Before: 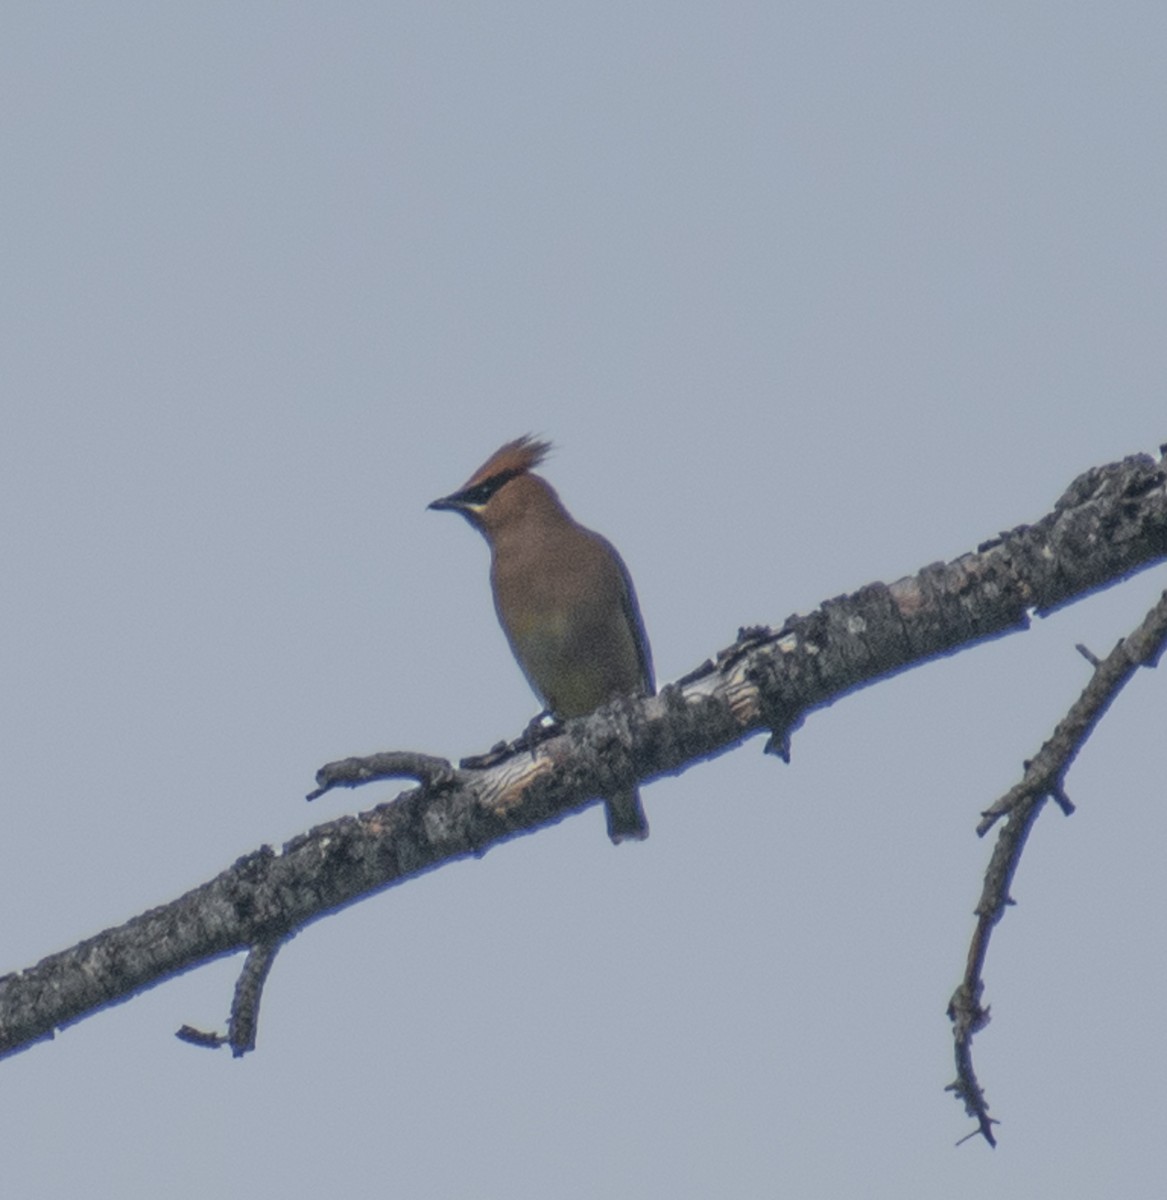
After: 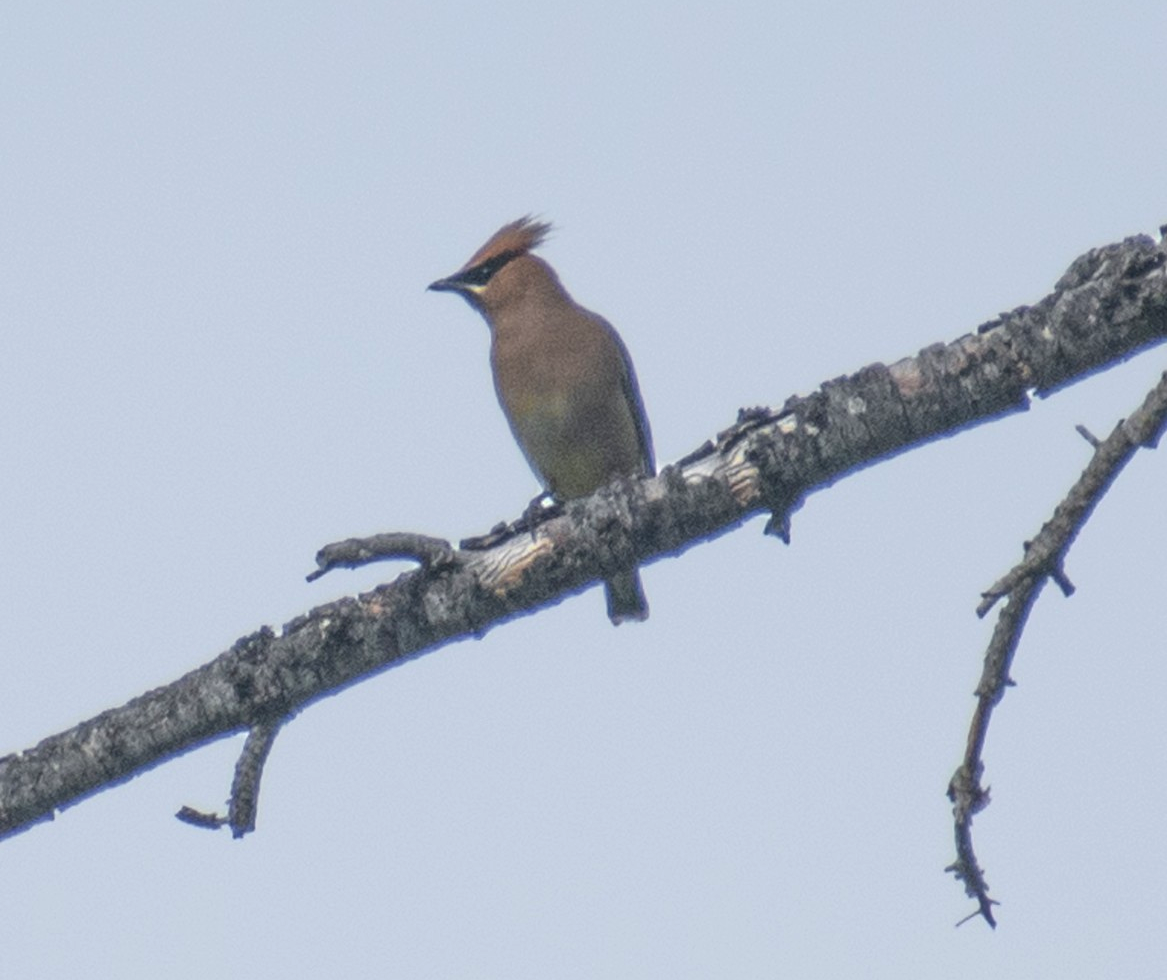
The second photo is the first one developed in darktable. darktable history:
crop and rotate: top 18.253%
exposure: exposure 0.603 EV, compensate highlight preservation false
